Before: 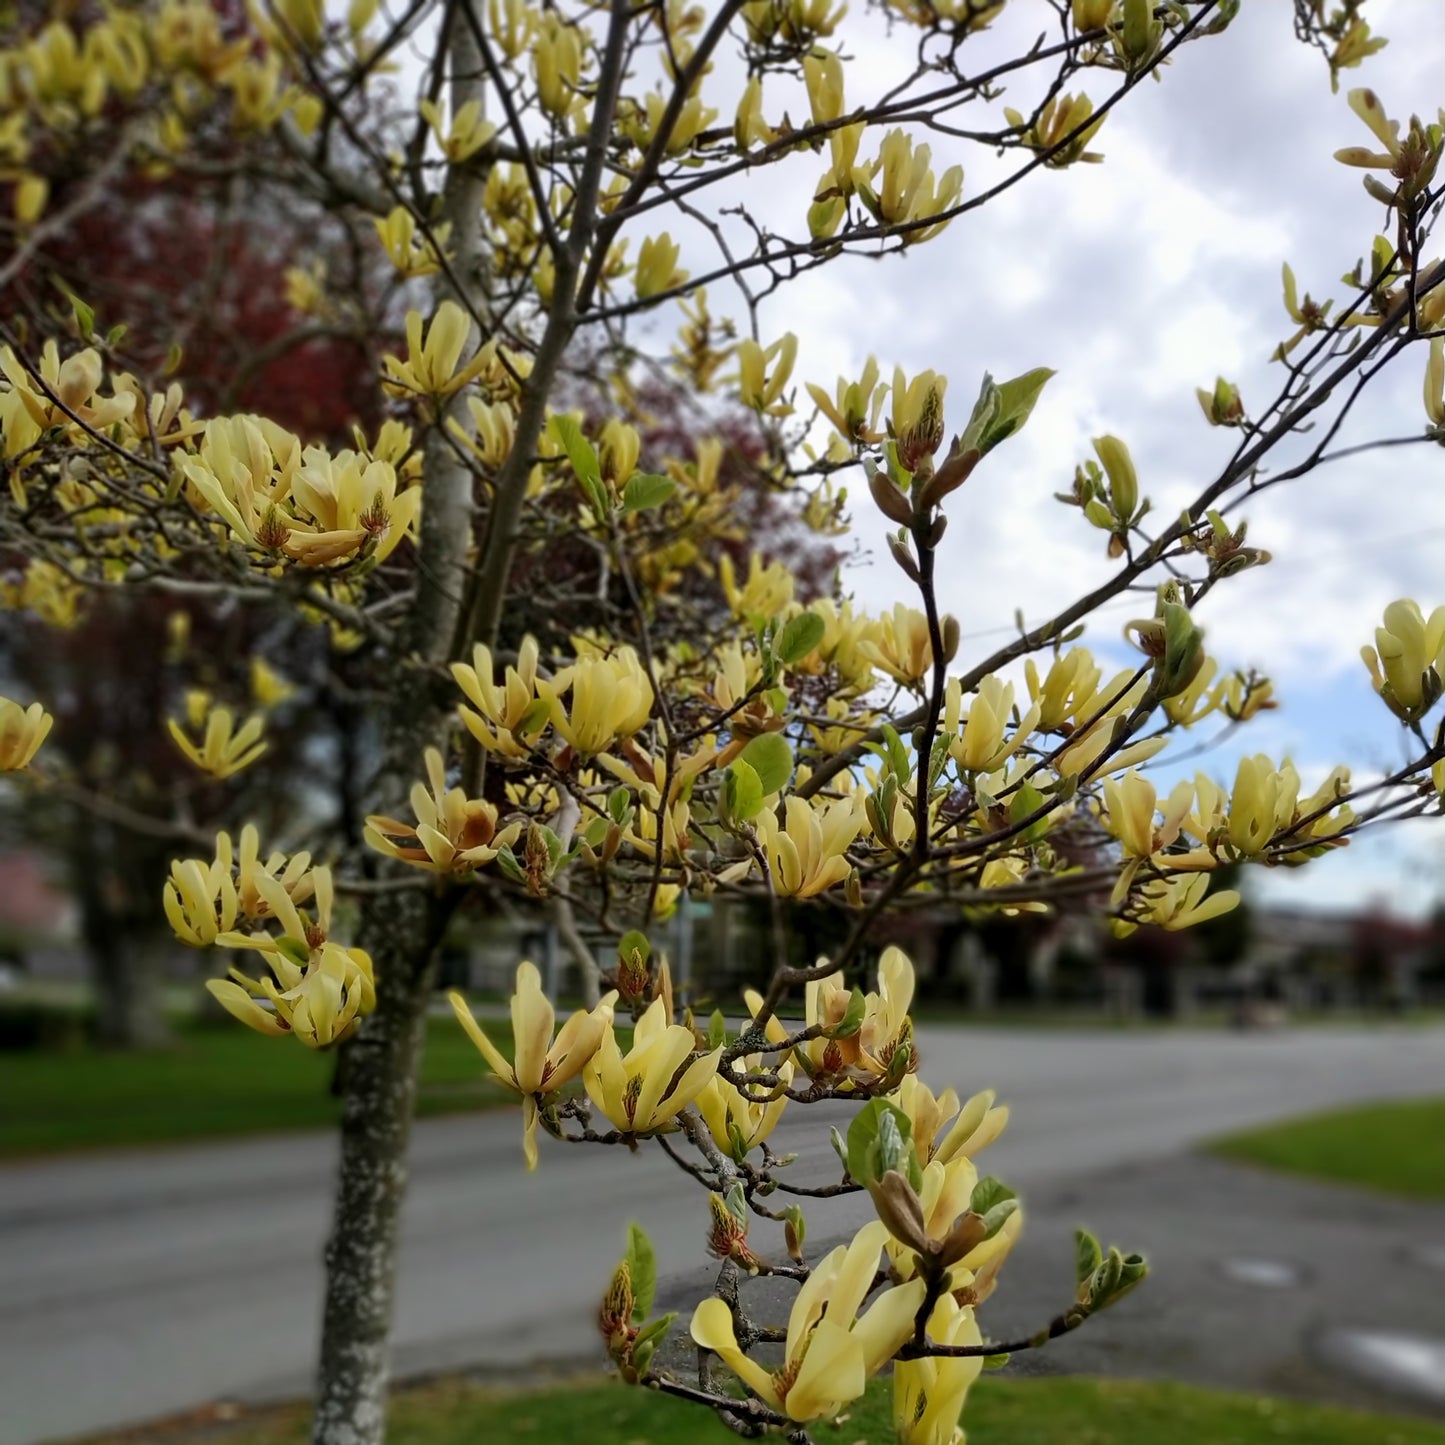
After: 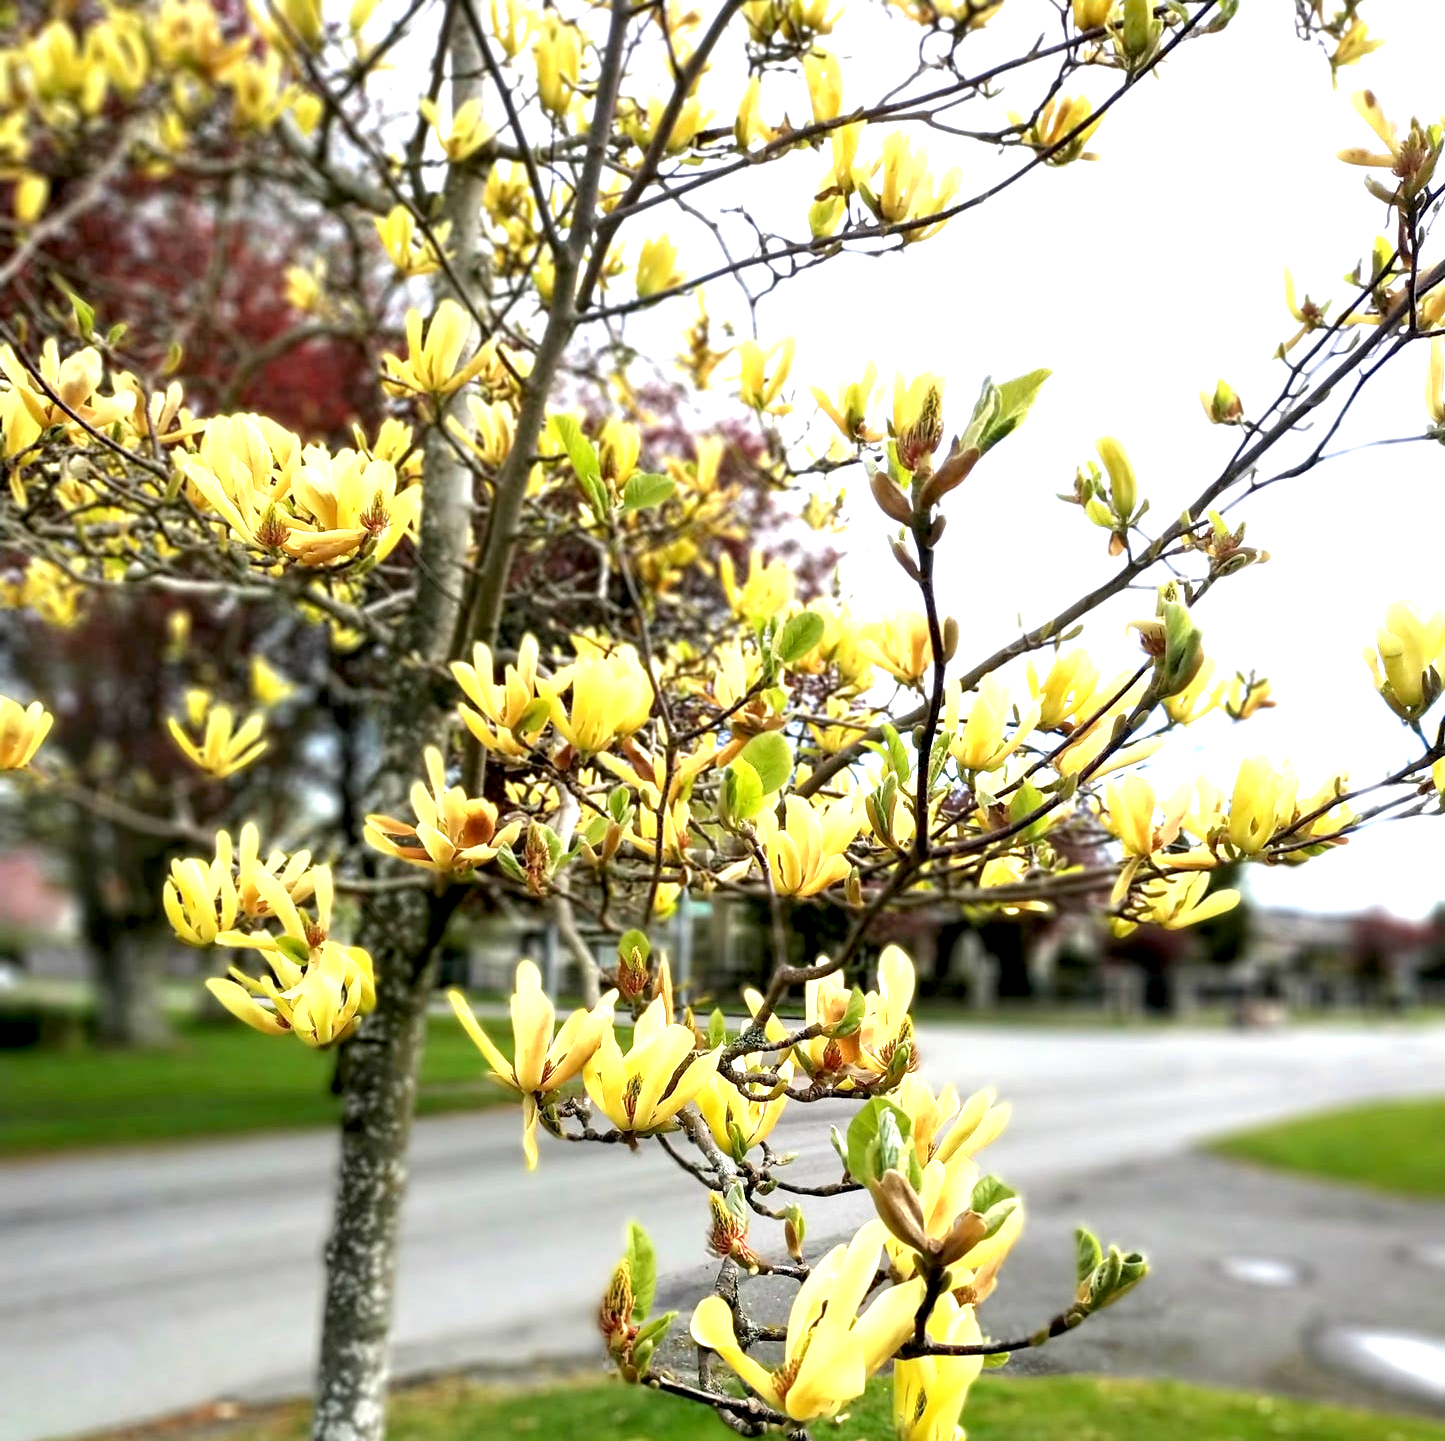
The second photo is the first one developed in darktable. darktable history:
crop: top 0.082%, bottom 0.135%
exposure: black level correction 0.001, exposure 1.832 EV, compensate highlight preservation false
local contrast: highlights 106%, shadows 99%, detail 119%, midtone range 0.2
